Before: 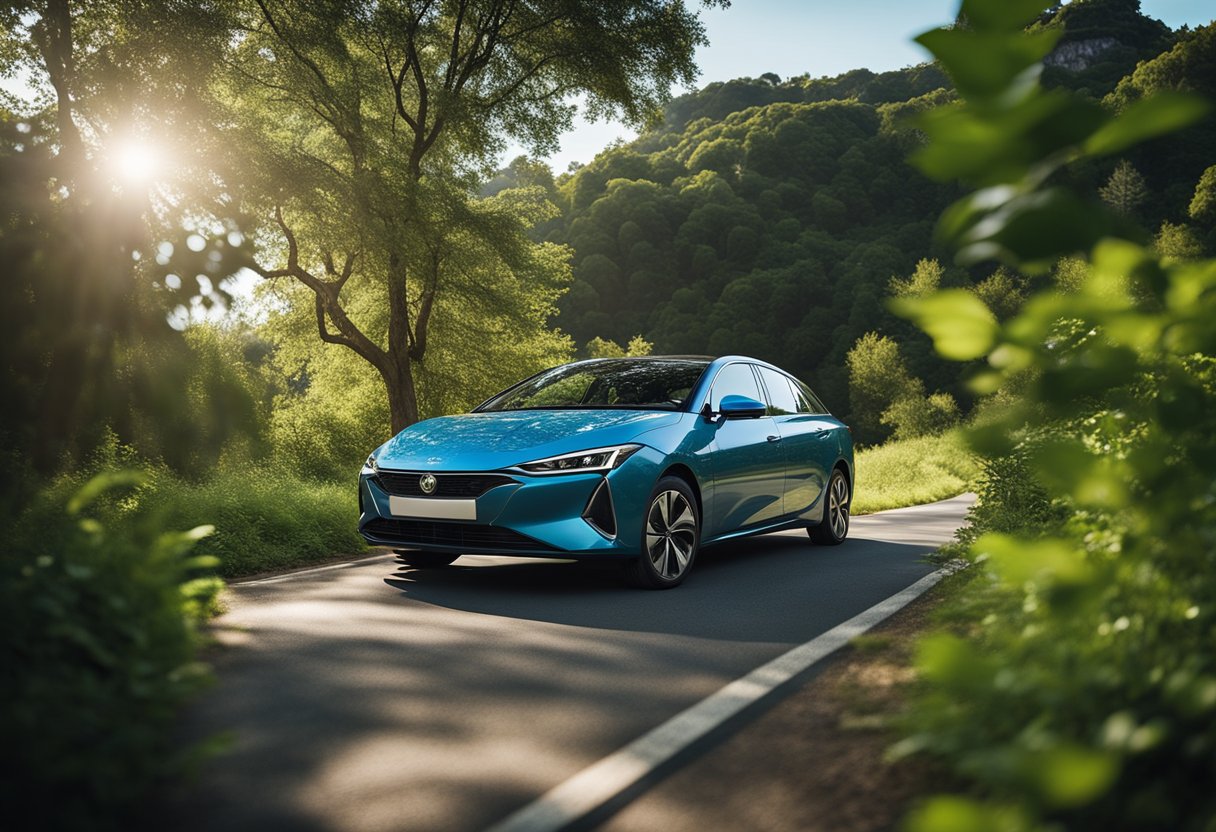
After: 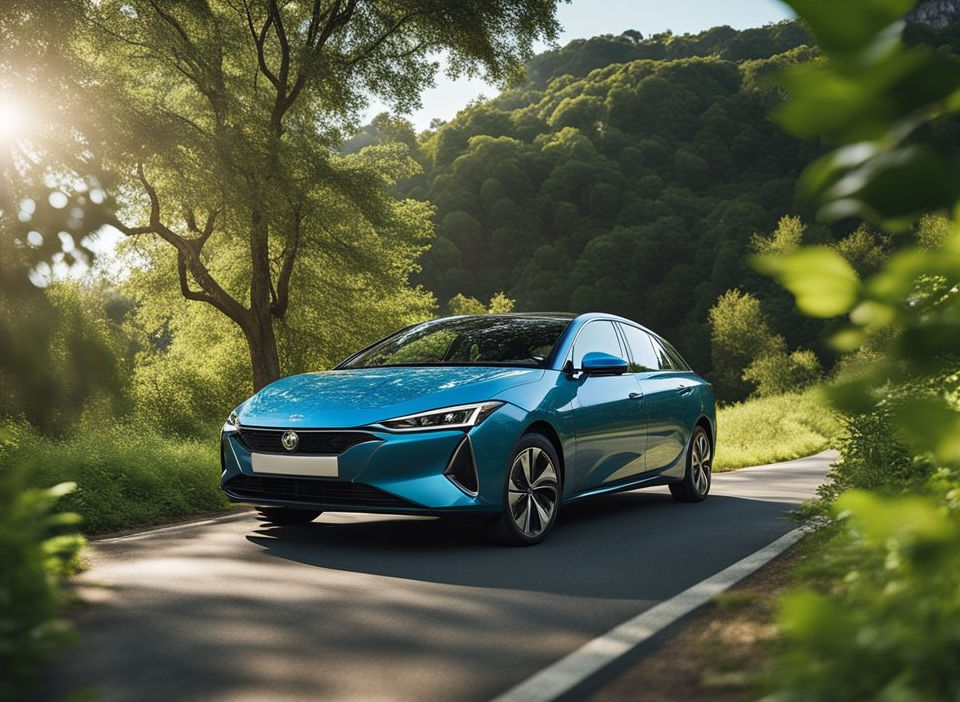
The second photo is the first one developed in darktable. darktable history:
crop: left 11.385%, top 5.242%, right 9.589%, bottom 10.266%
